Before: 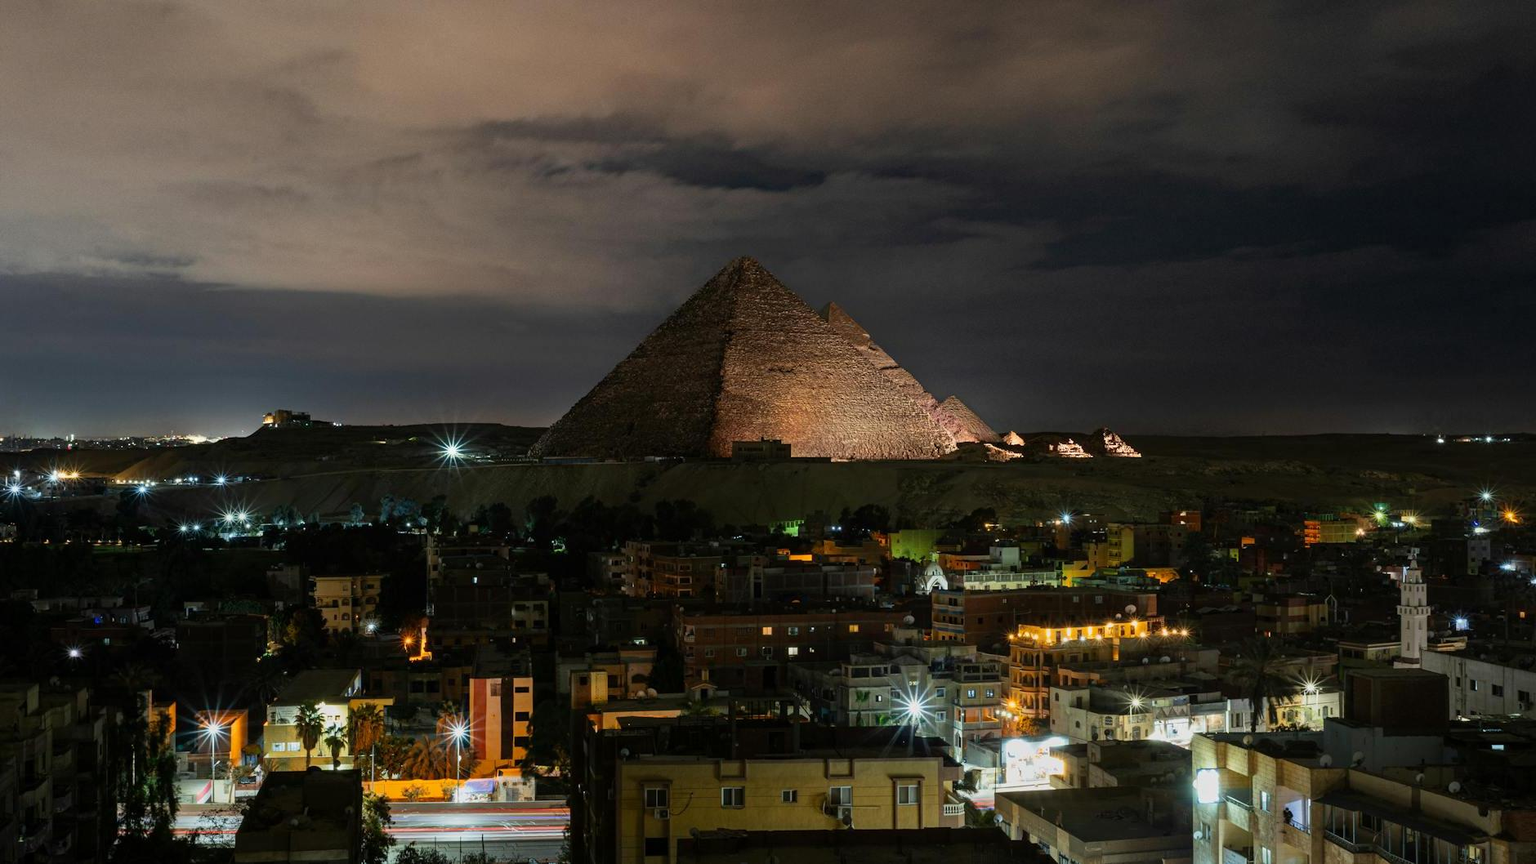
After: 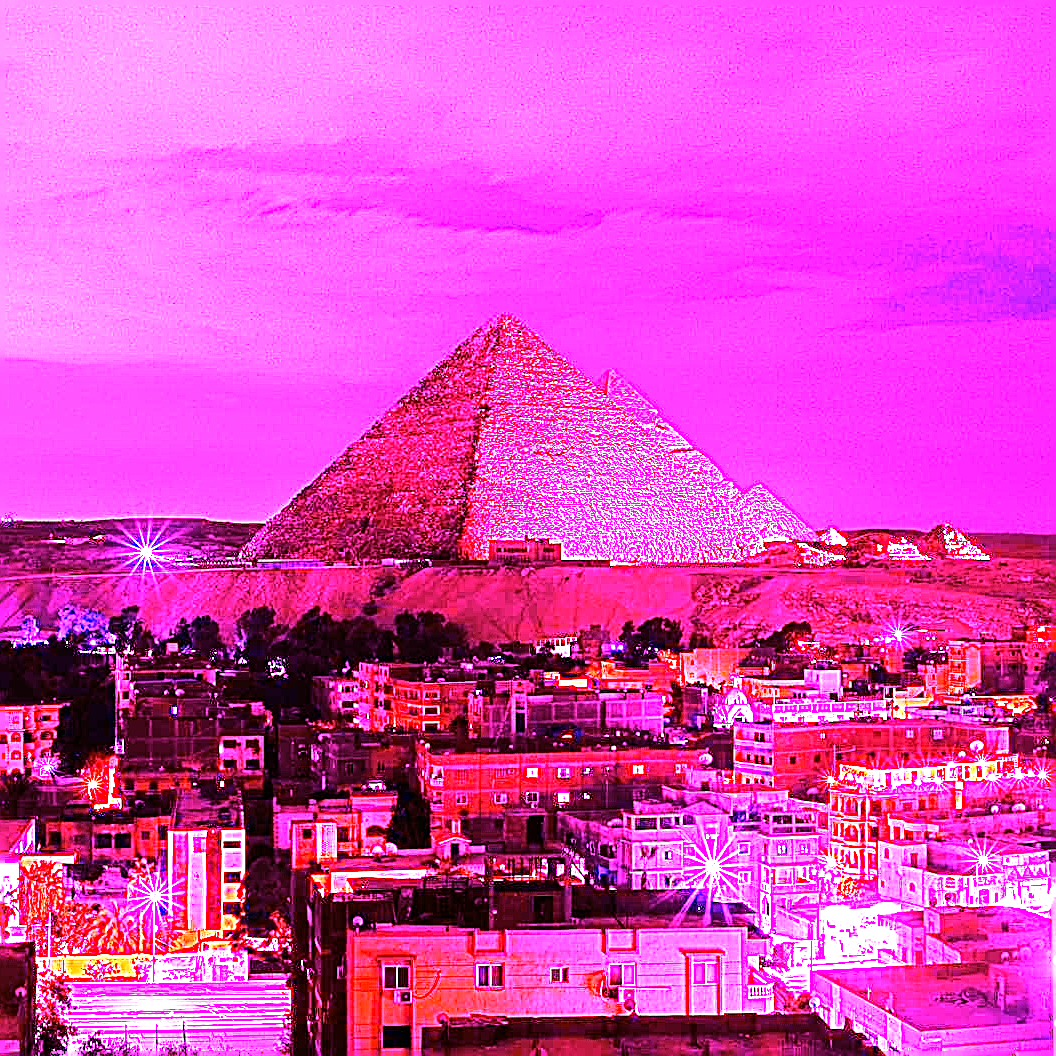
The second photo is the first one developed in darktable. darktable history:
crop: left 21.674%, right 22.086%
sharpen: on, module defaults
white balance: red 8, blue 8
rotate and perspective: crop left 0, crop top 0
tone equalizer: -8 EV -0.75 EV, -7 EV -0.7 EV, -6 EV -0.6 EV, -5 EV -0.4 EV, -3 EV 0.4 EV, -2 EV 0.6 EV, -1 EV 0.7 EV, +0 EV 0.75 EV, edges refinement/feathering 500, mask exposure compensation -1.57 EV, preserve details no
